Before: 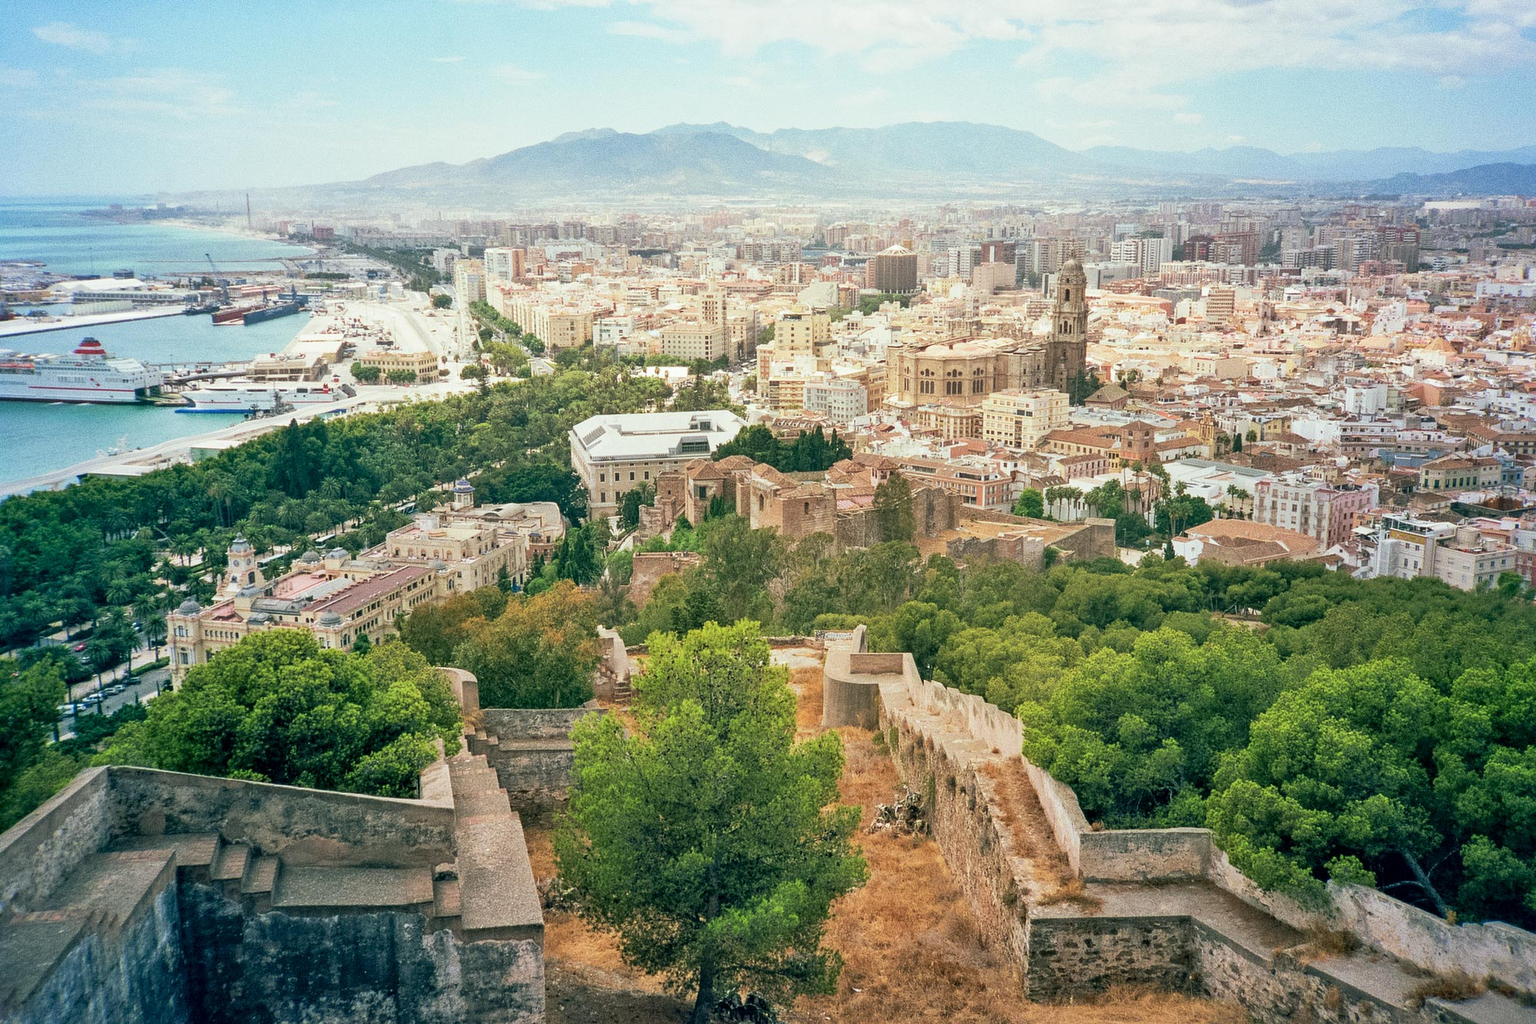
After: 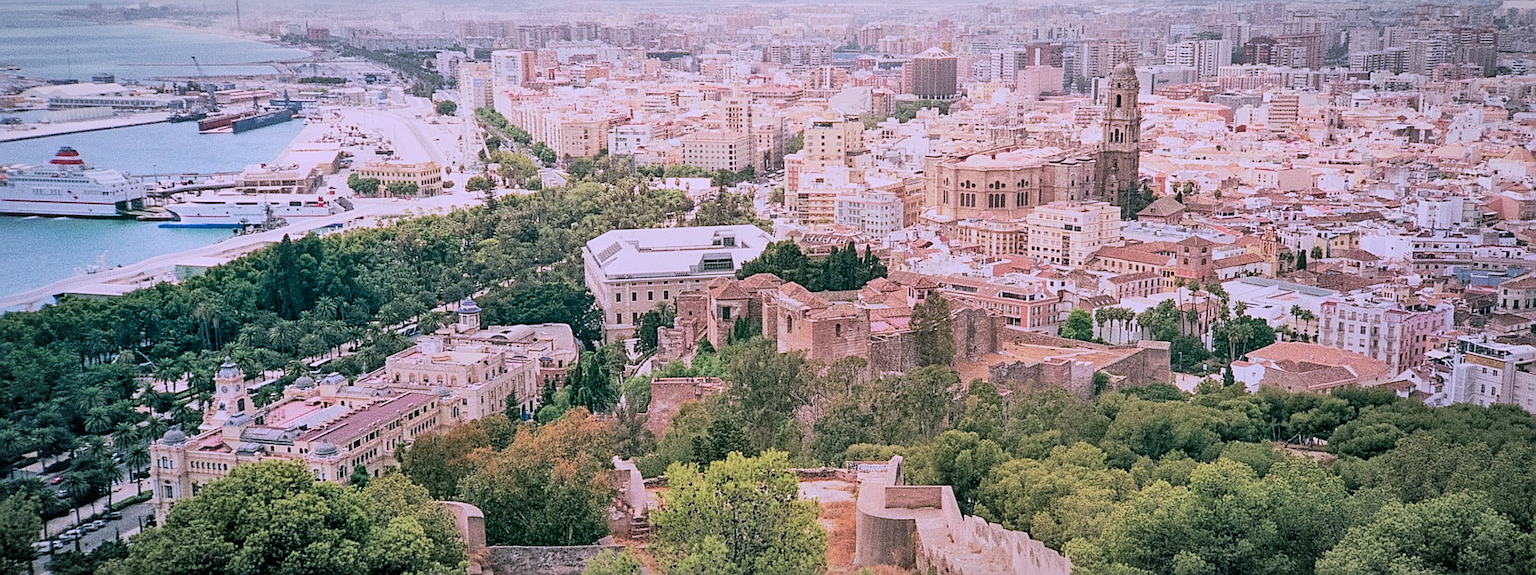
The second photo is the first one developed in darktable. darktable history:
shadows and highlights: shadows -8.34, white point adjustment 1.63, highlights 11.46
crop: left 1.844%, top 19.729%, right 5.163%, bottom 27.909%
filmic rgb: black relative exposure -7.65 EV, white relative exposure 4.56 EV, hardness 3.61, color science v6 (2022)
vignetting: fall-off radius 60.09%, brightness -0.273, automatic ratio true
color correction: highlights a* 15.04, highlights b* -24.35
local contrast: mode bilateral grid, contrast 10, coarseness 24, detail 111%, midtone range 0.2
sharpen: on, module defaults
